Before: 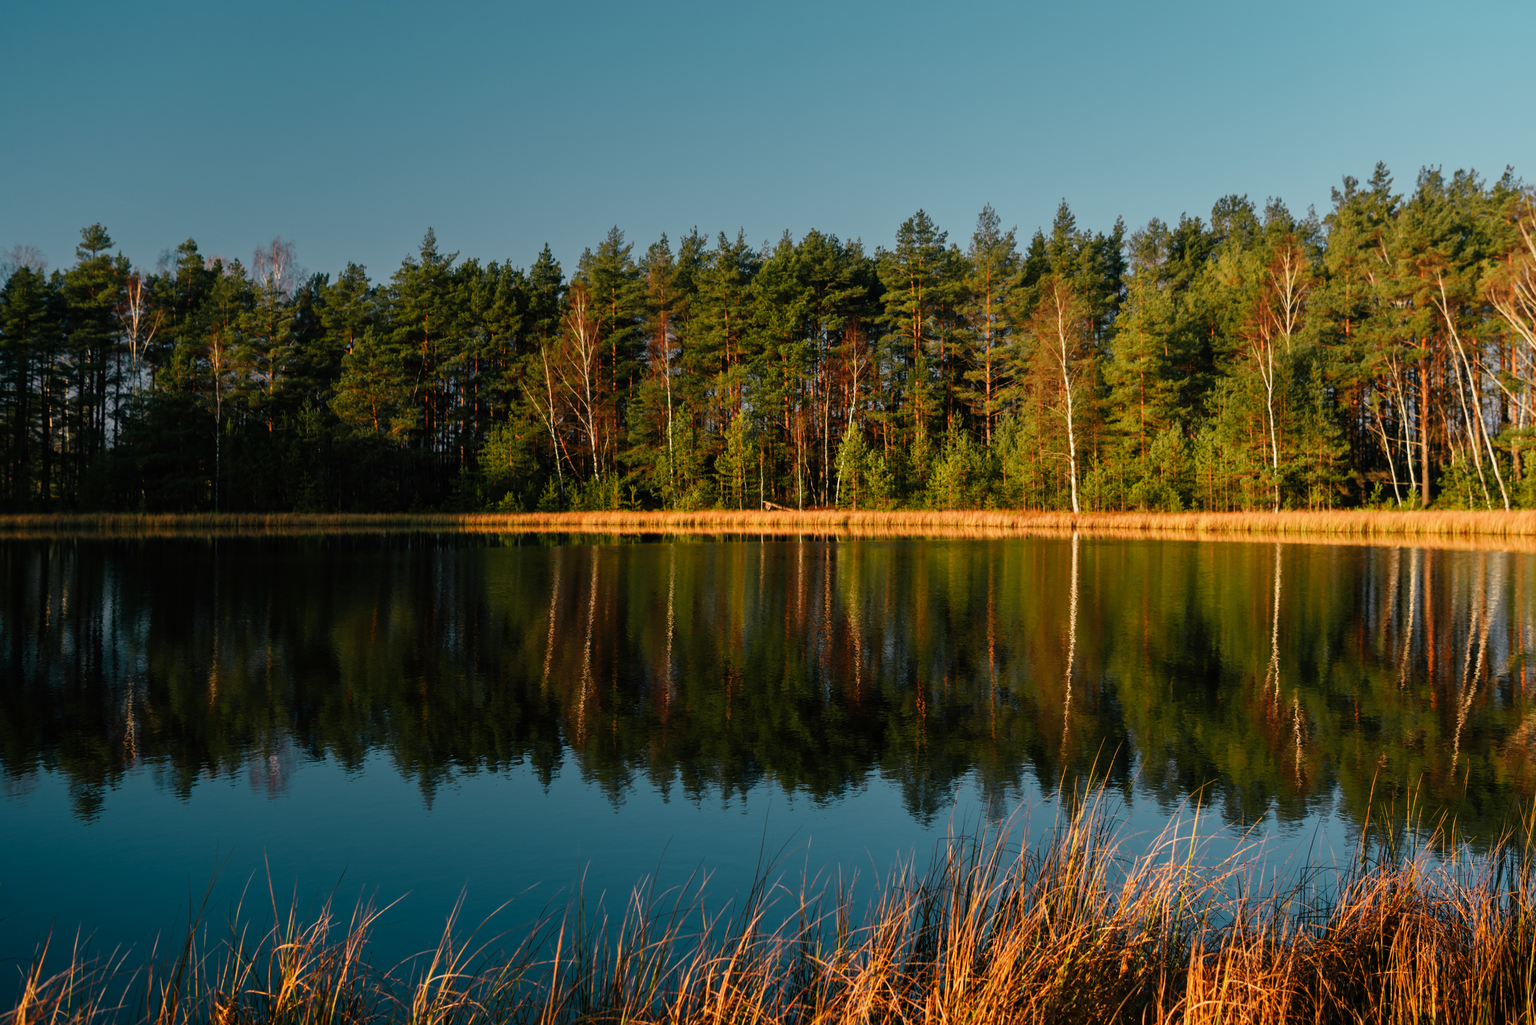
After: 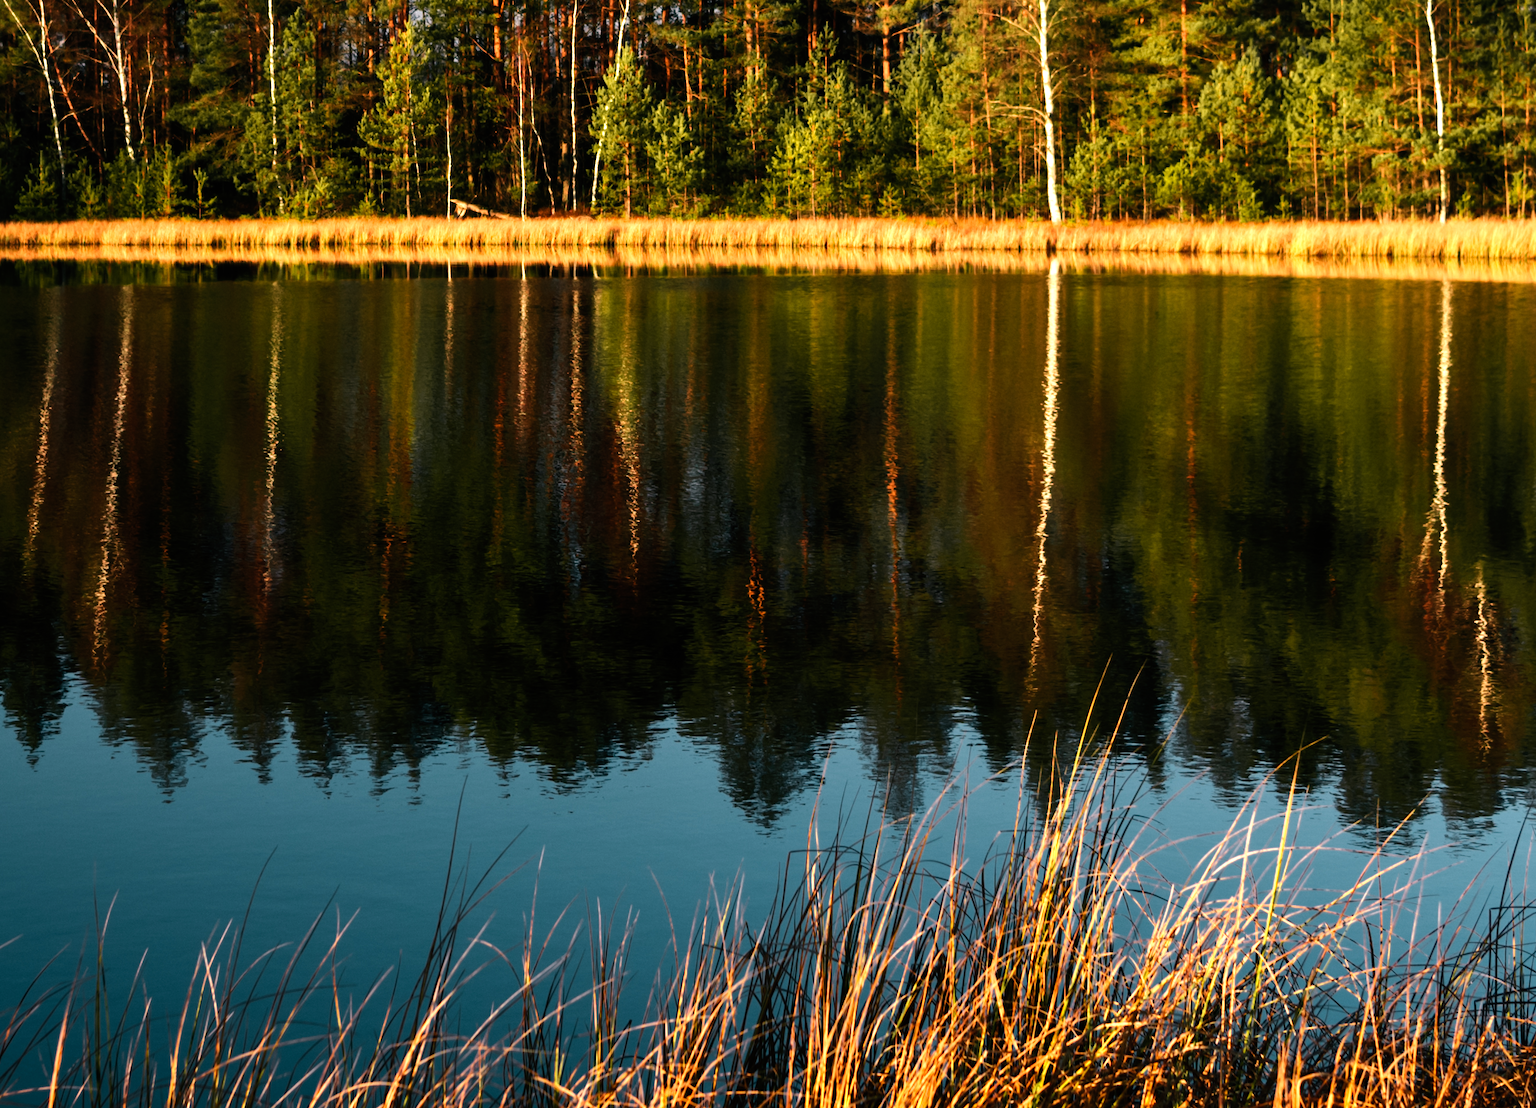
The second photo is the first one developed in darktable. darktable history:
crop: left 34.479%, top 38.822%, right 13.718%, bottom 5.172%
tone equalizer: -8 EV -1.08 EV, -7 EV -1.01 EV, -6 EV -0.867 EV, -5 EV -0.578 EV, -3 EV 0.578 EV, -2 EV 0.867 EV, -1 EV 1.01 EV, +0 EV 1.08 EV, edges refinement/feathering 500, mask exposure compensation -1.57 EV, preserve details no
